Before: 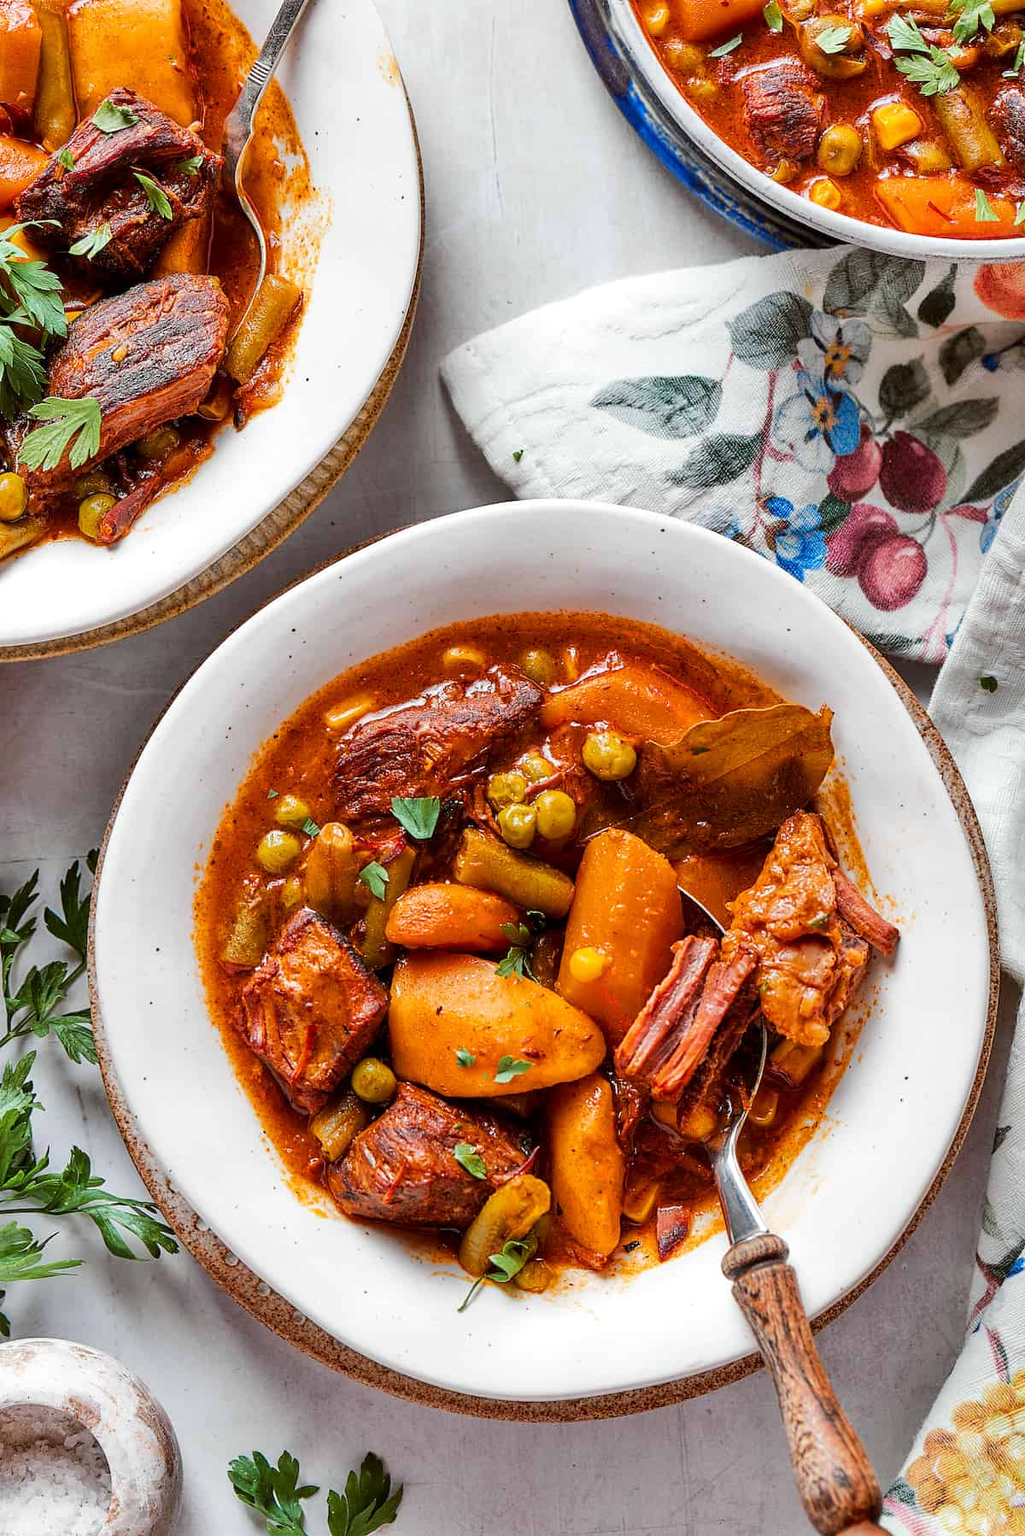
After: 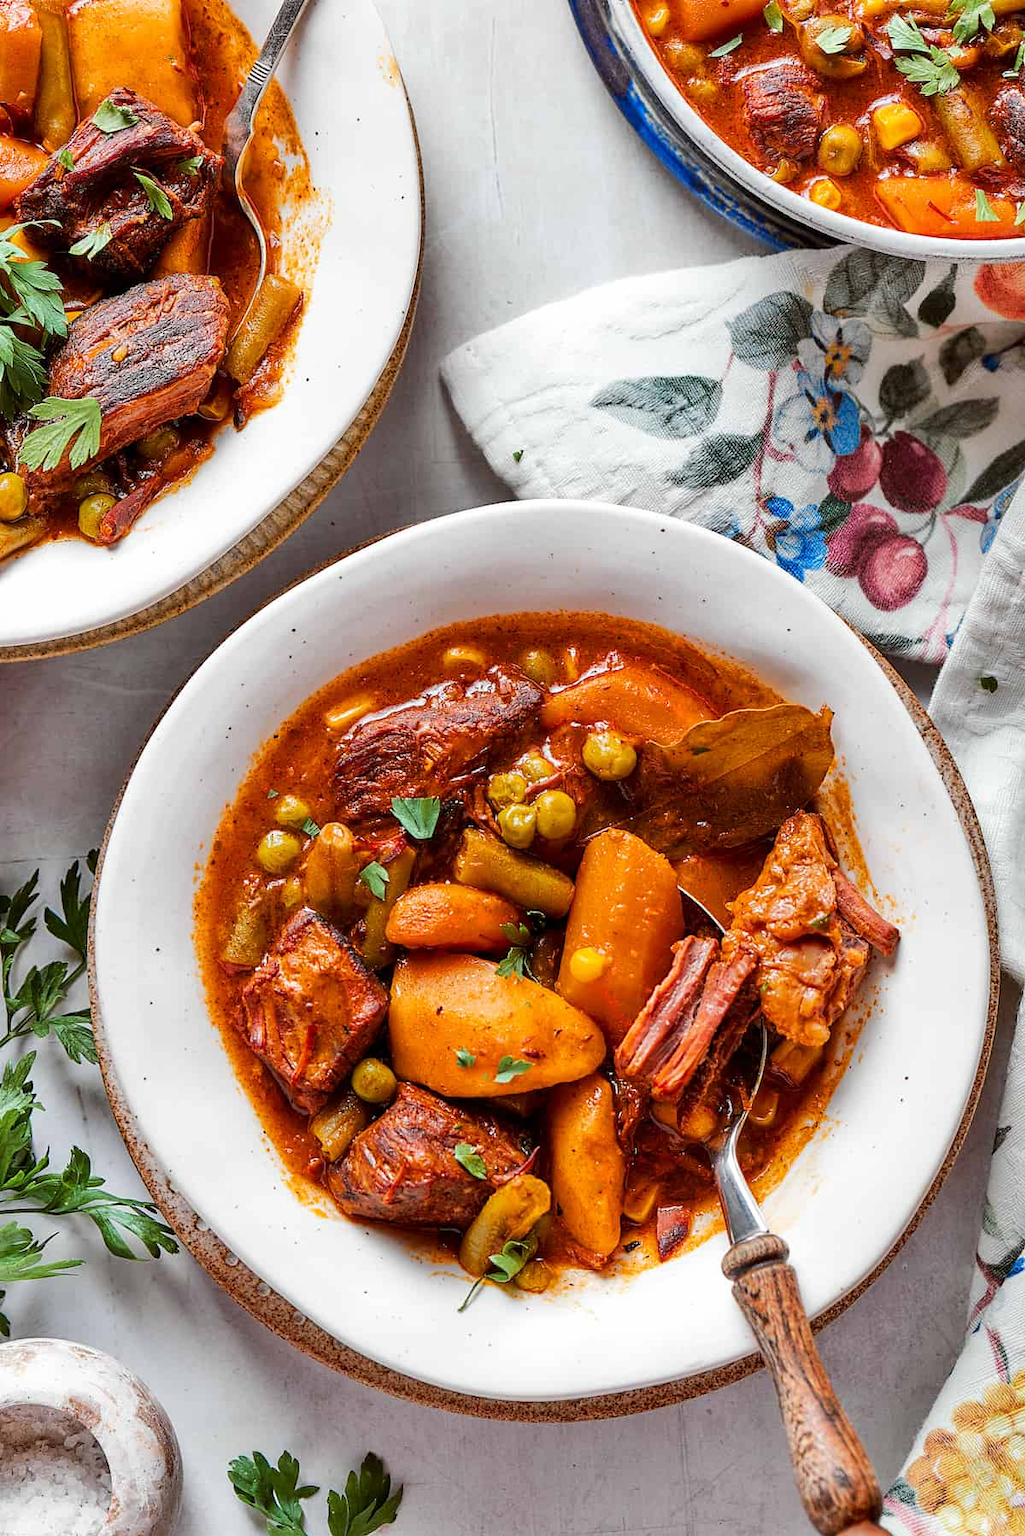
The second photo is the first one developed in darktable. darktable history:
base curve: curves: ch0 [(0, 0) (0.989, 0.992)]
